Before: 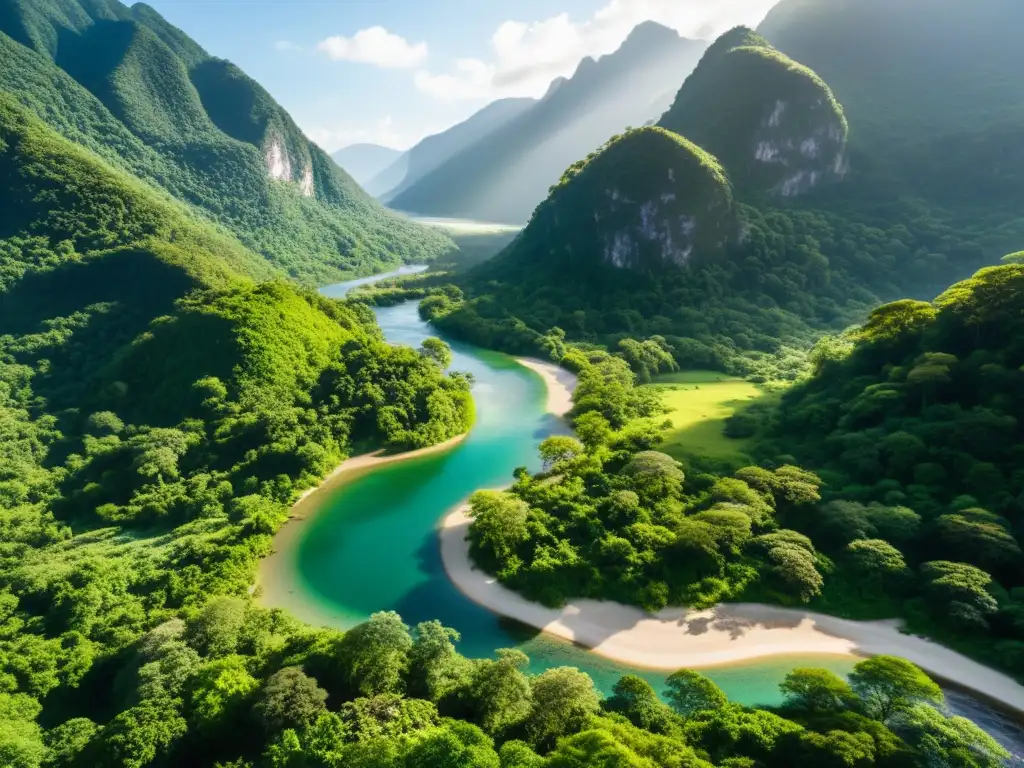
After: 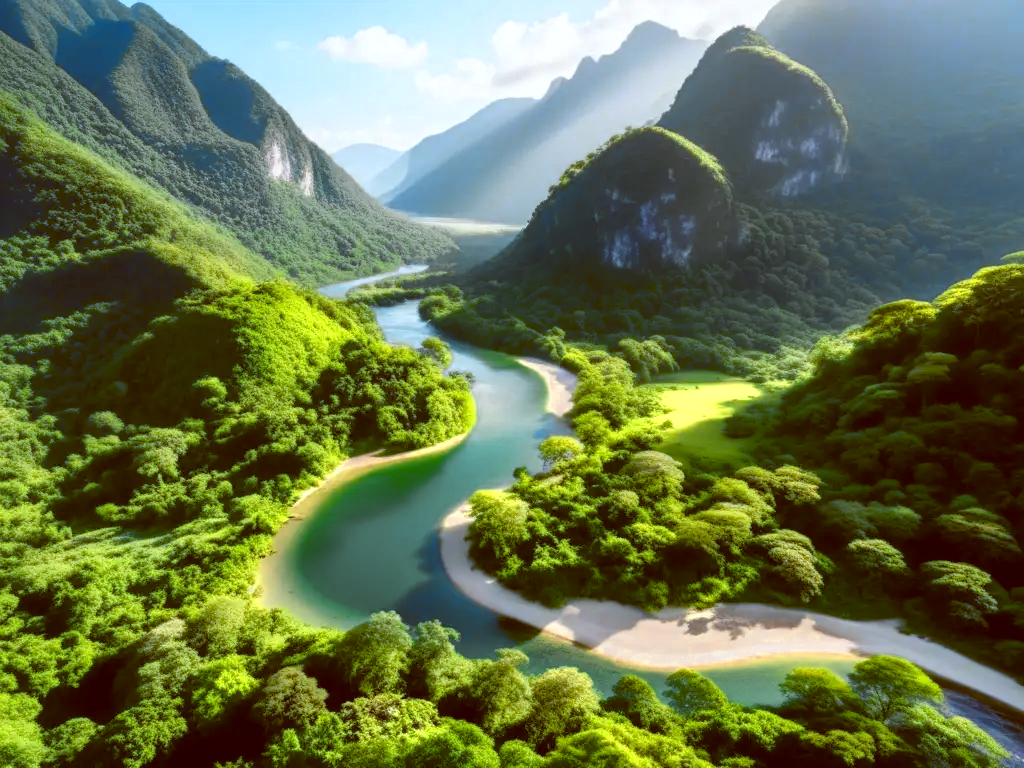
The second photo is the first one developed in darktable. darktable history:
color zones: curves: ch0 [(0, 0.485) (0.178, 0.476) (0.261, 0.623) (0.411, 0.403) (0.708, 0.603) (0.934, 0.412)]; ch1 [(0.003, 0.485) (0.149, 0.496) (0.229, 0.584) (0.326, 0.551) (0.484, 0.262) (0.757, 0.643)]
color balance: lift [1, 1.015, 1.004, 0.985], gamma [1, 0.958, 0.971, 1.042], gain [1, 0.956, 0.977, 1.044]
